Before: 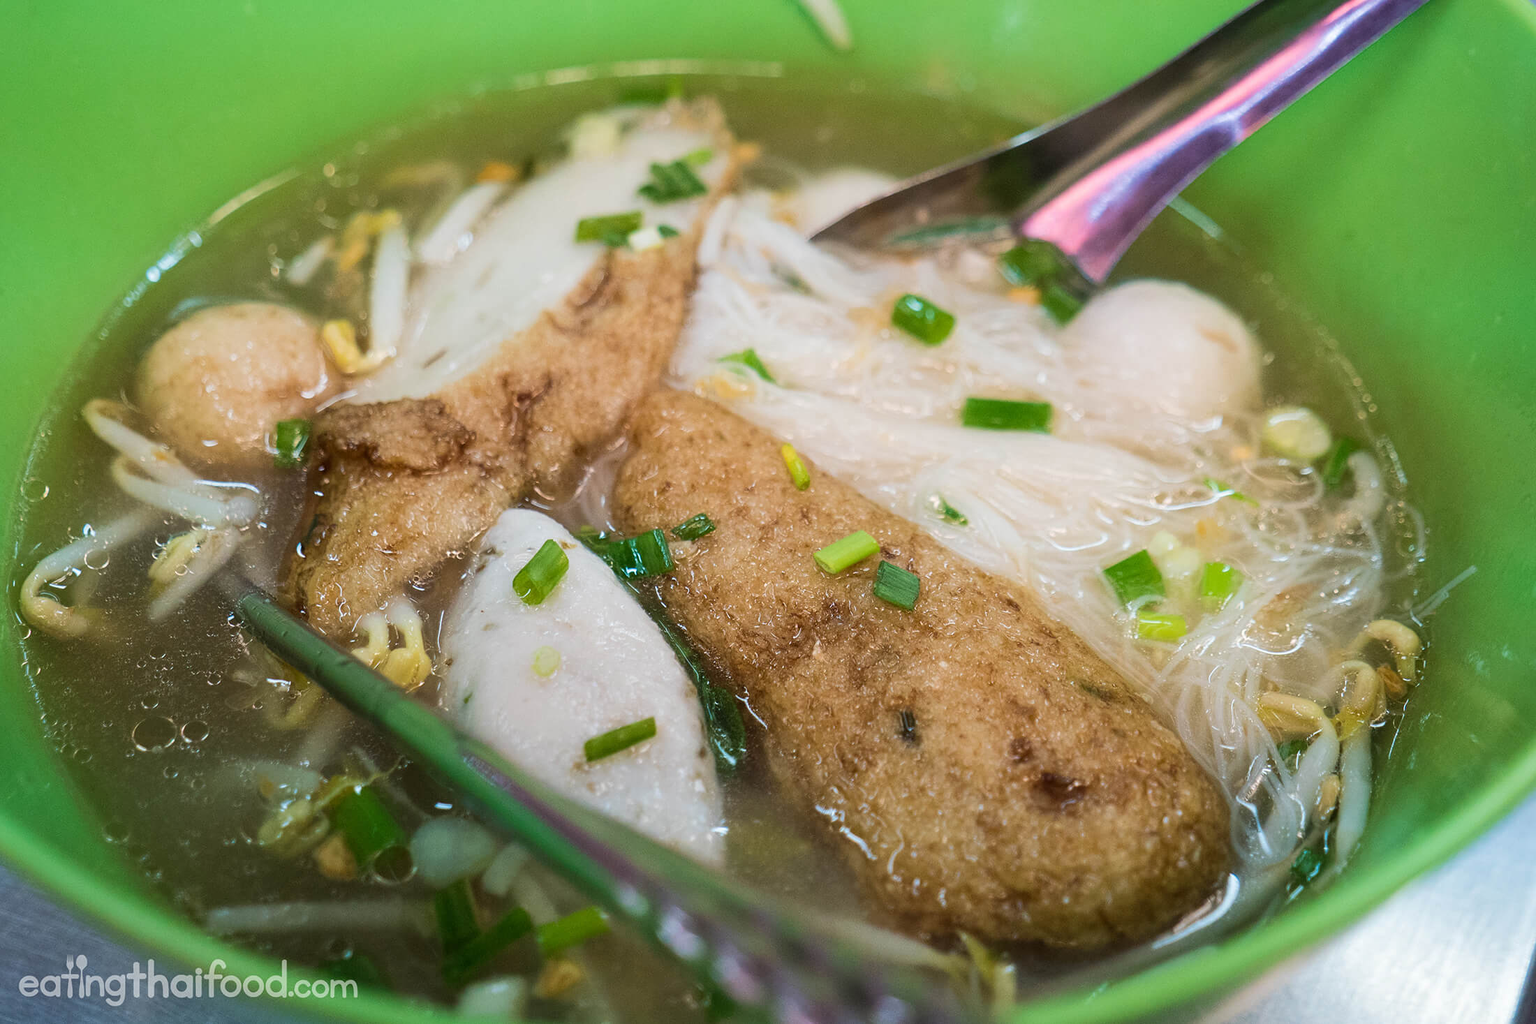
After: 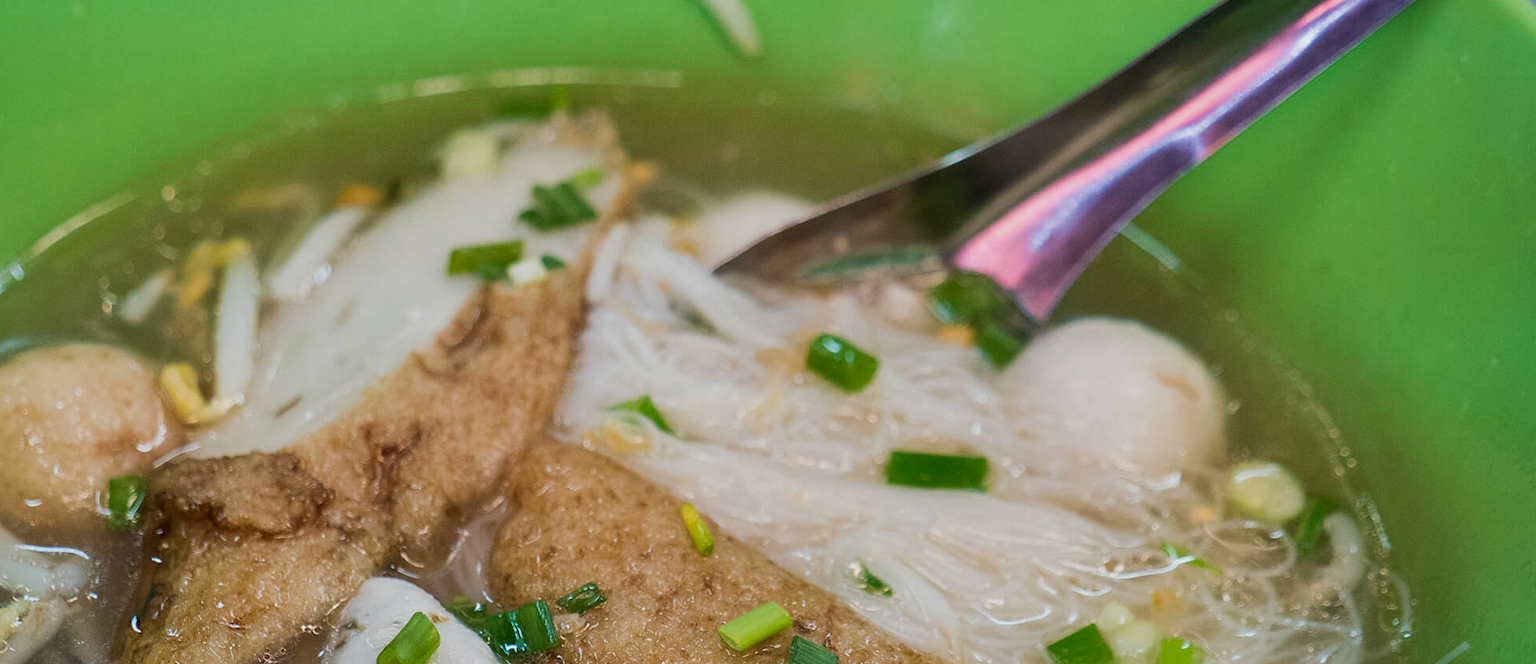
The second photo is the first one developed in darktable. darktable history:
crop and rotate: left 11.812%, bottom 42.776%
exposure: exposure -0.157 EV, compensate highlight preservation false
shadows and highlights: shadows 43.71, white point adjustment -1.46, soften with gaussian
base curve: curves: ch0 [(0, 0) (0.303, 0.277) (1, 1)]
